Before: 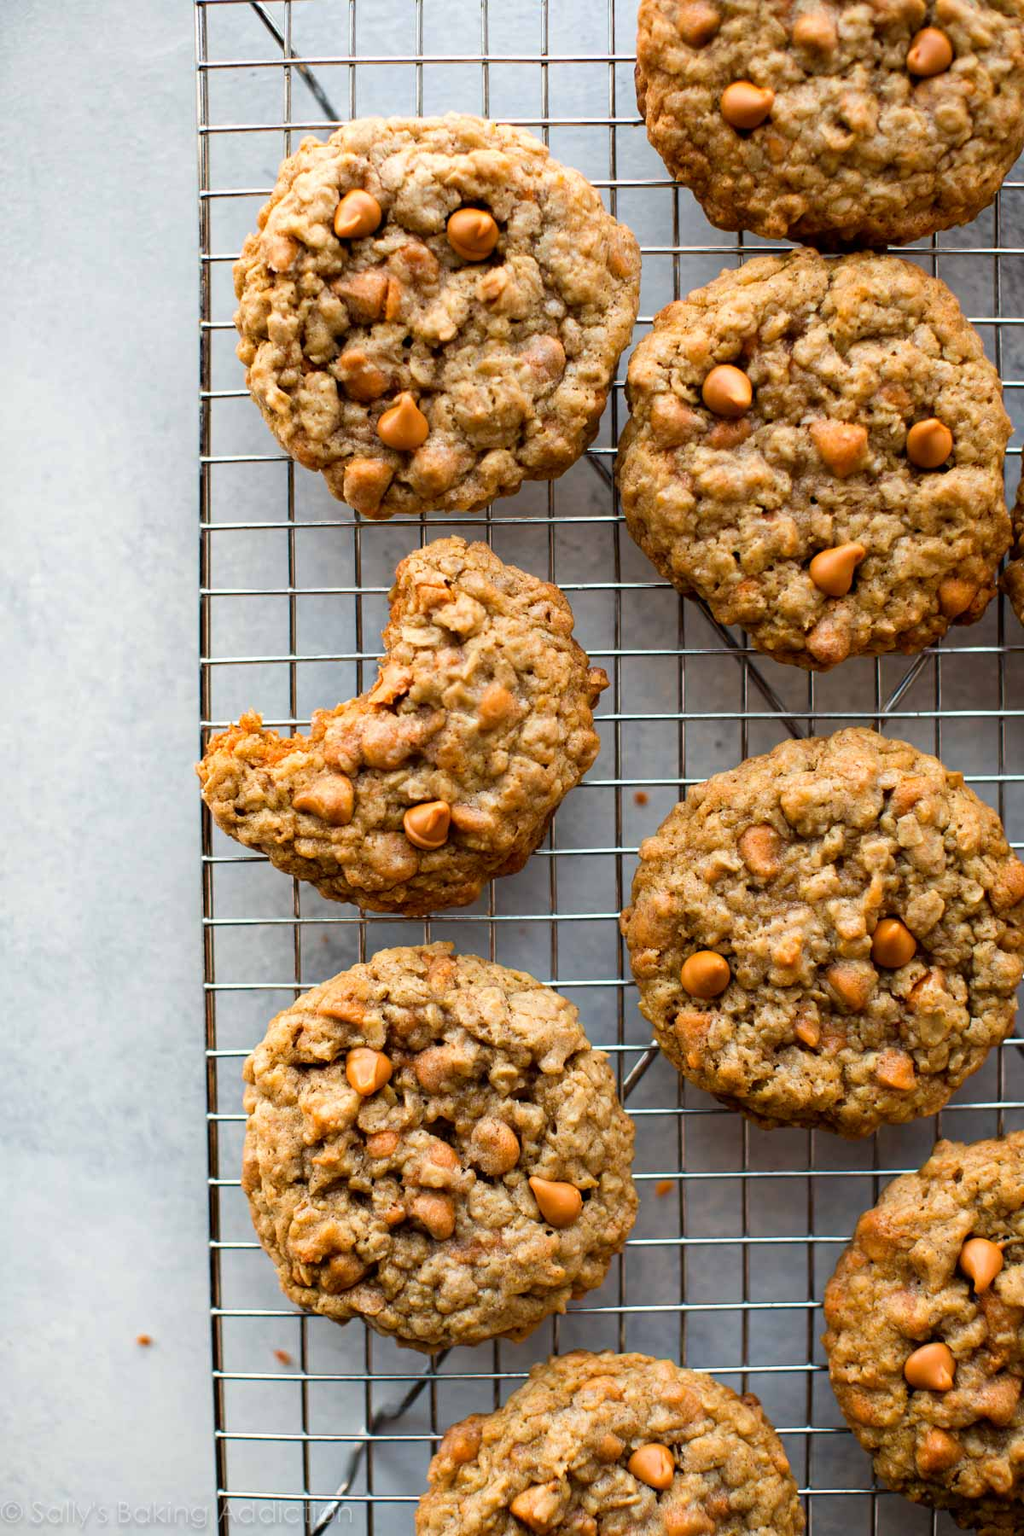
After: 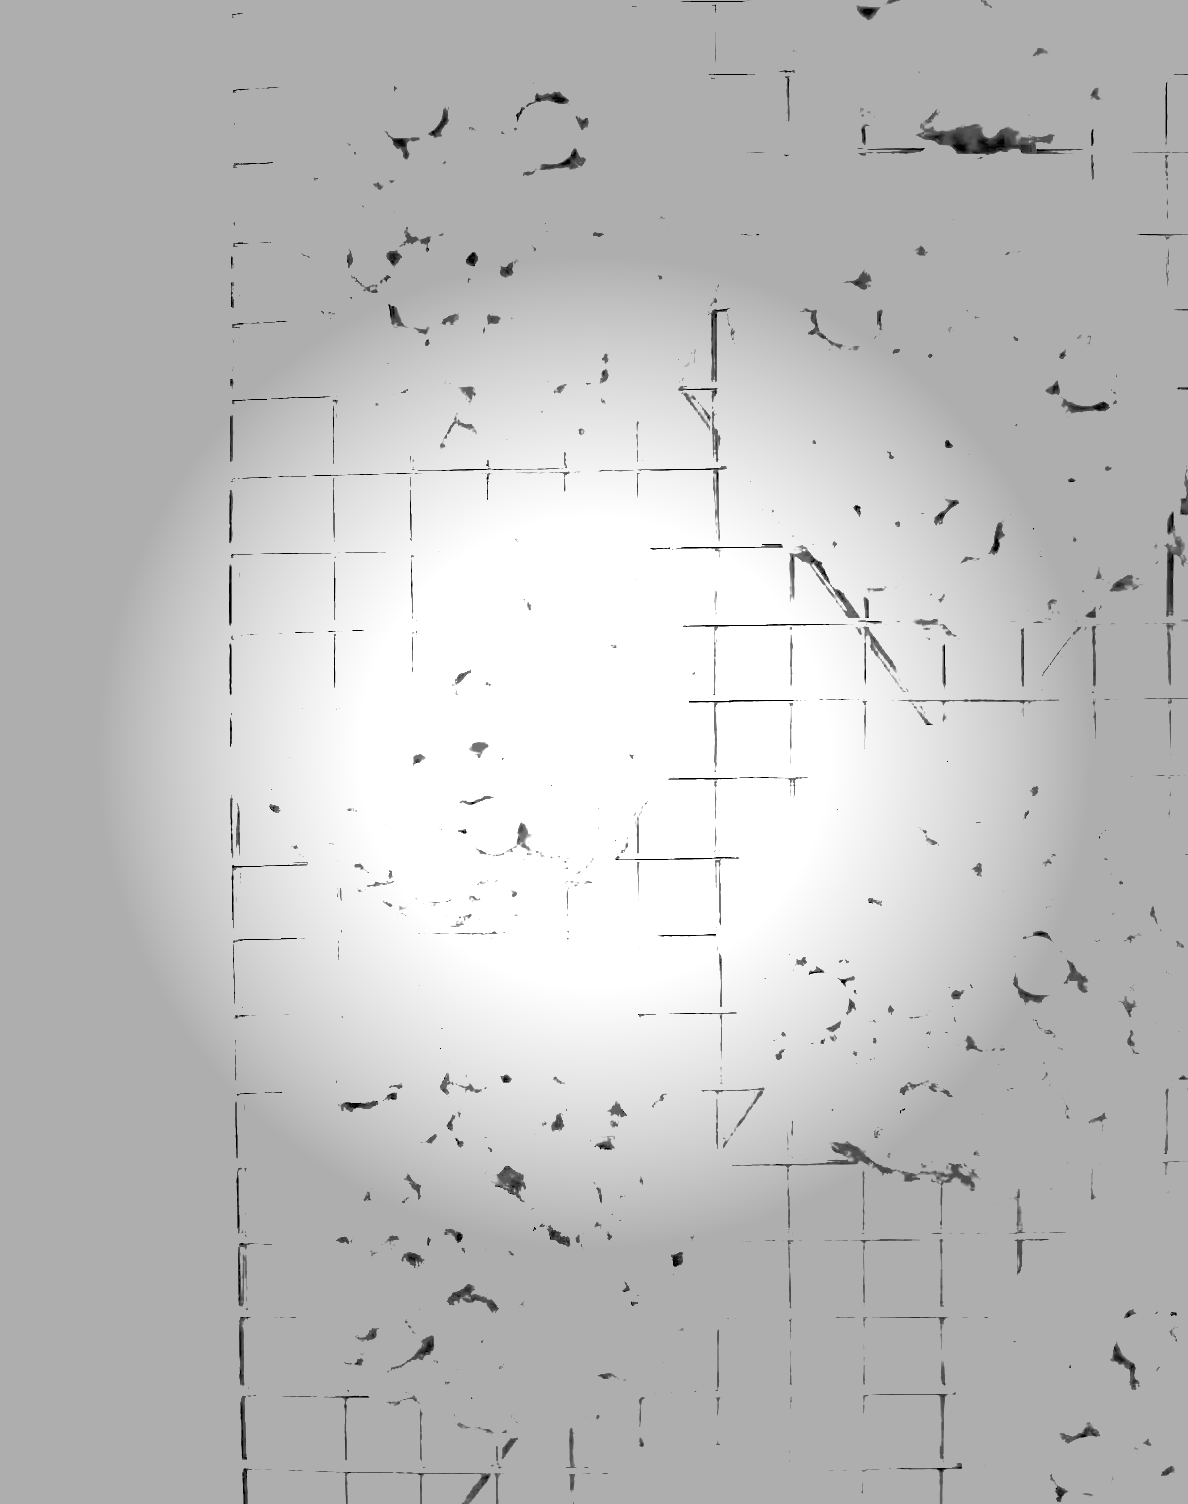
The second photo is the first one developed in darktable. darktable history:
crop: top 7.625%, bottom 8.027%
shadows and highlights: on, module defaults
contrast brightness saturation: saturation -1
rotate and perspective: rotation 0.192°, lens shift (horizontal) -0.015, crop left 0.005, crop right 0.996, crop top 0.006, crop bottom 0.99
white balance: red 8, blue 8
vignetting: fall-off start 31.28%, fall-off radius 34.64%, brightness -0.575
exposure: exposure 0.564 EV, compensate highlight preservation false
